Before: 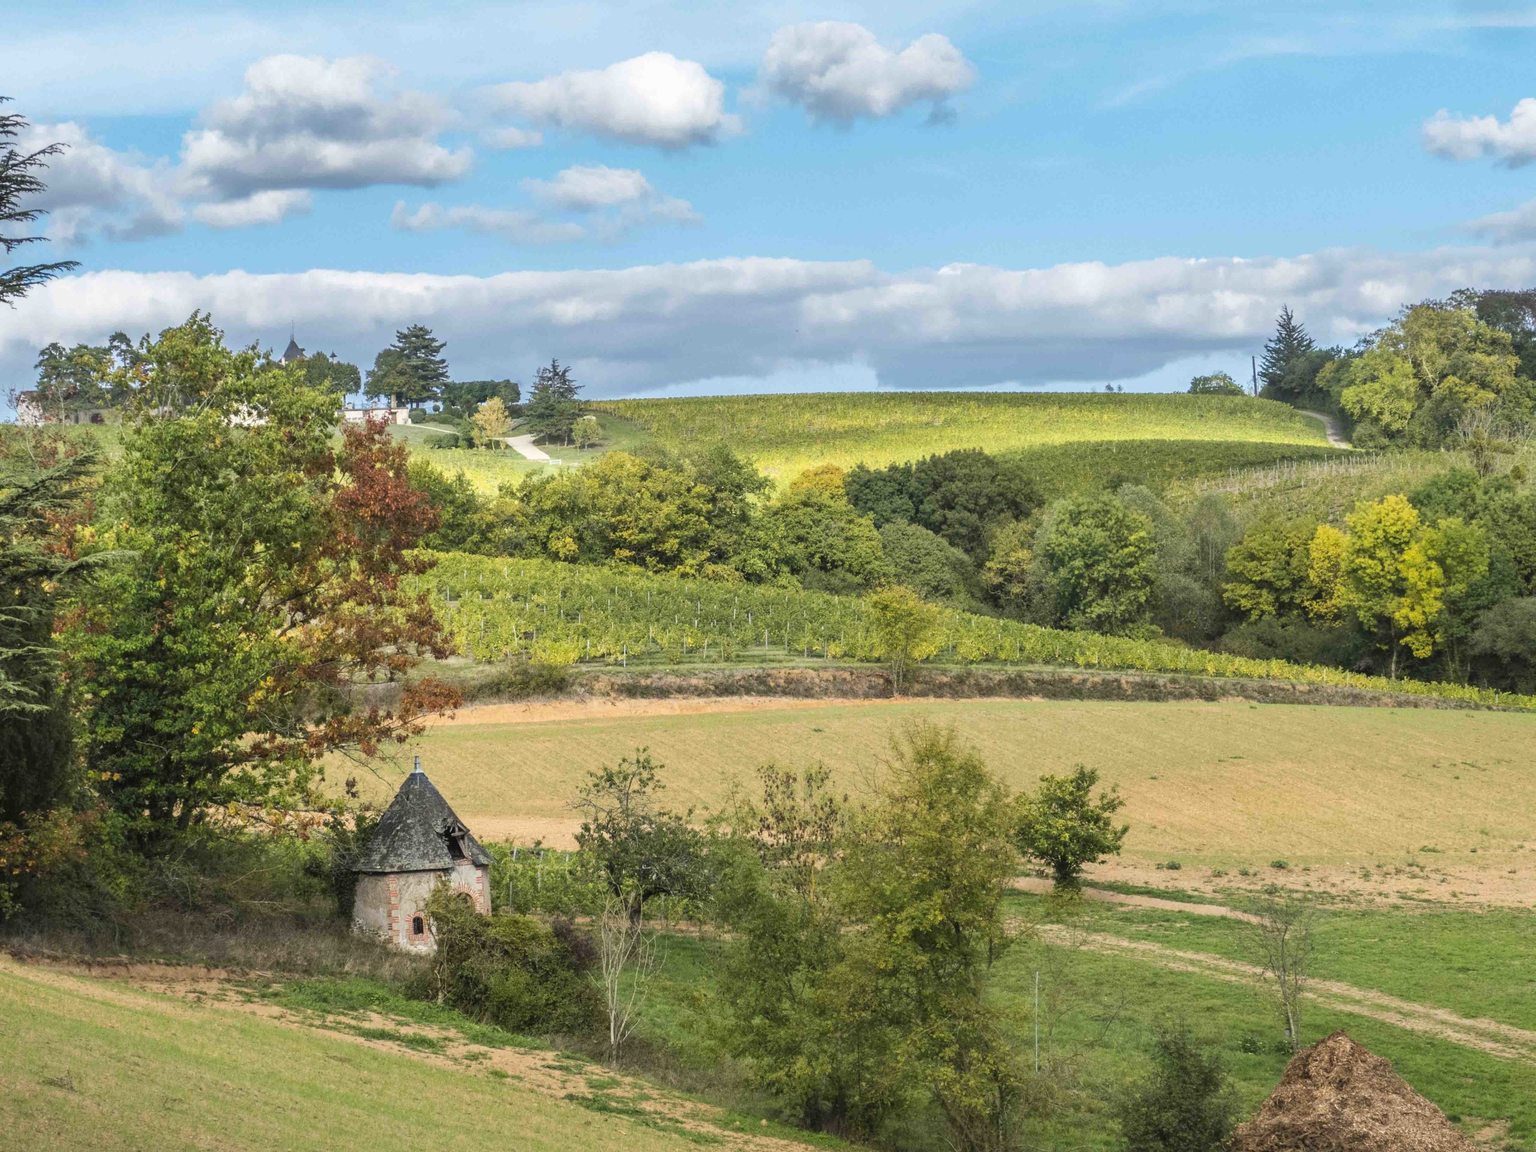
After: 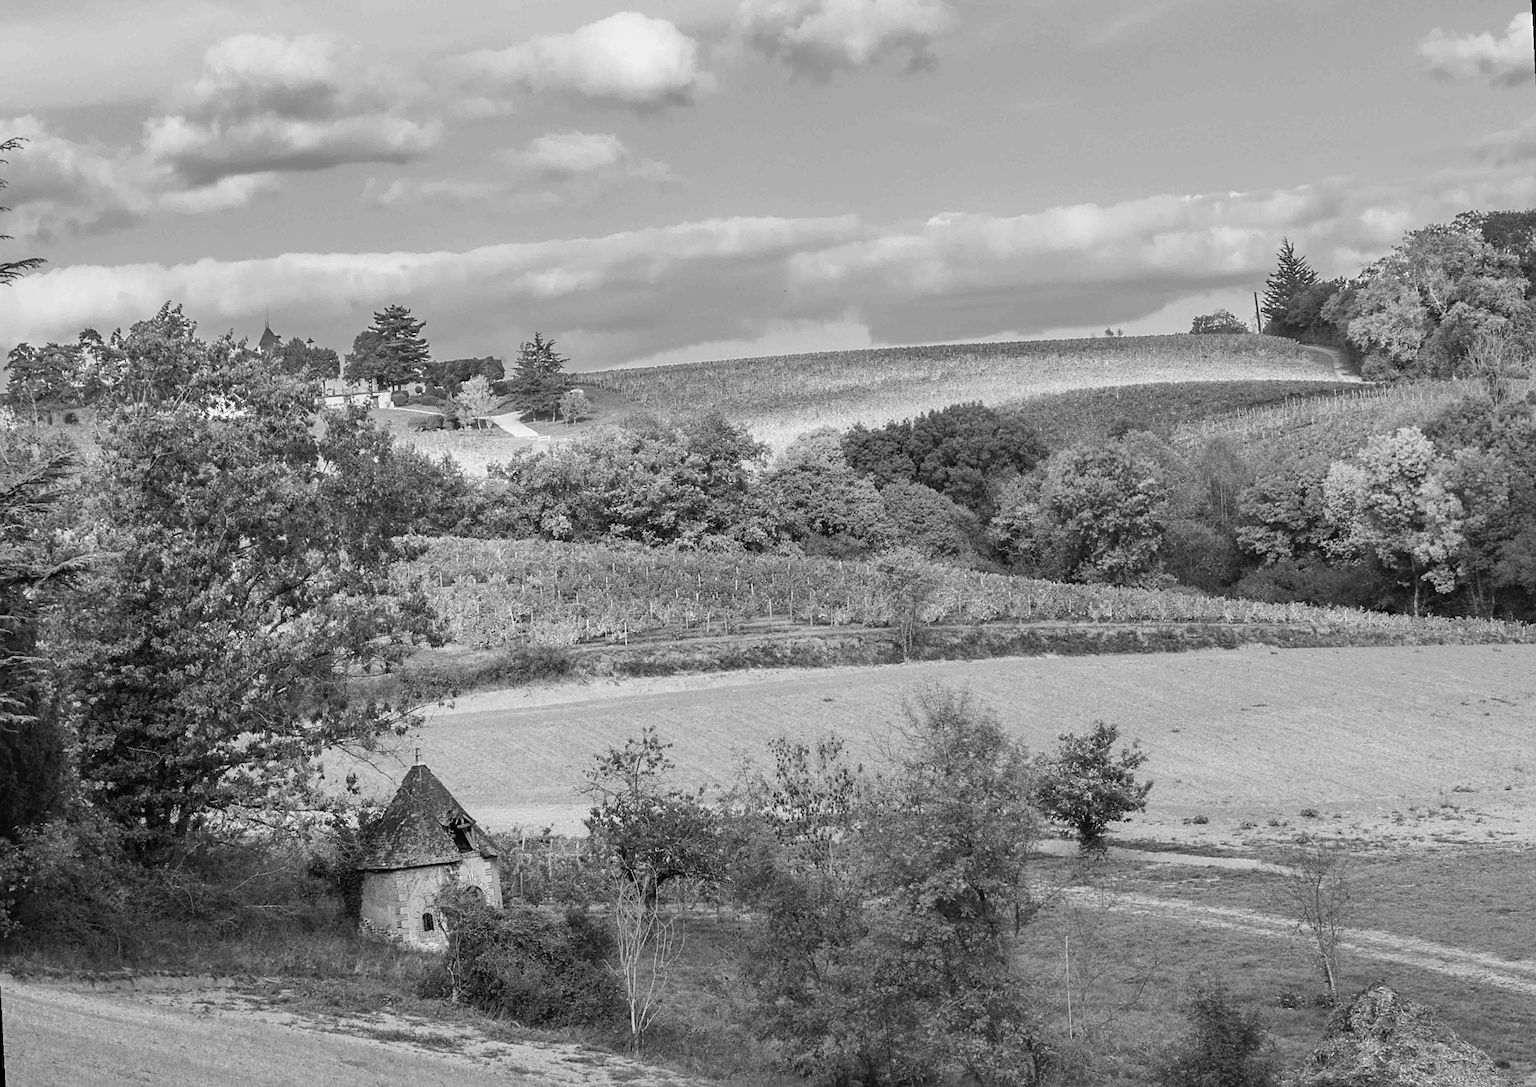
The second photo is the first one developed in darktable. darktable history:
rotate and perspective: rotation -3°, crop left 0.031, crop right 0.968, crop top 0.07, crop bottom 0.93
sharpen: on, module defaults
monochrome: a 30.25, b 92.03
